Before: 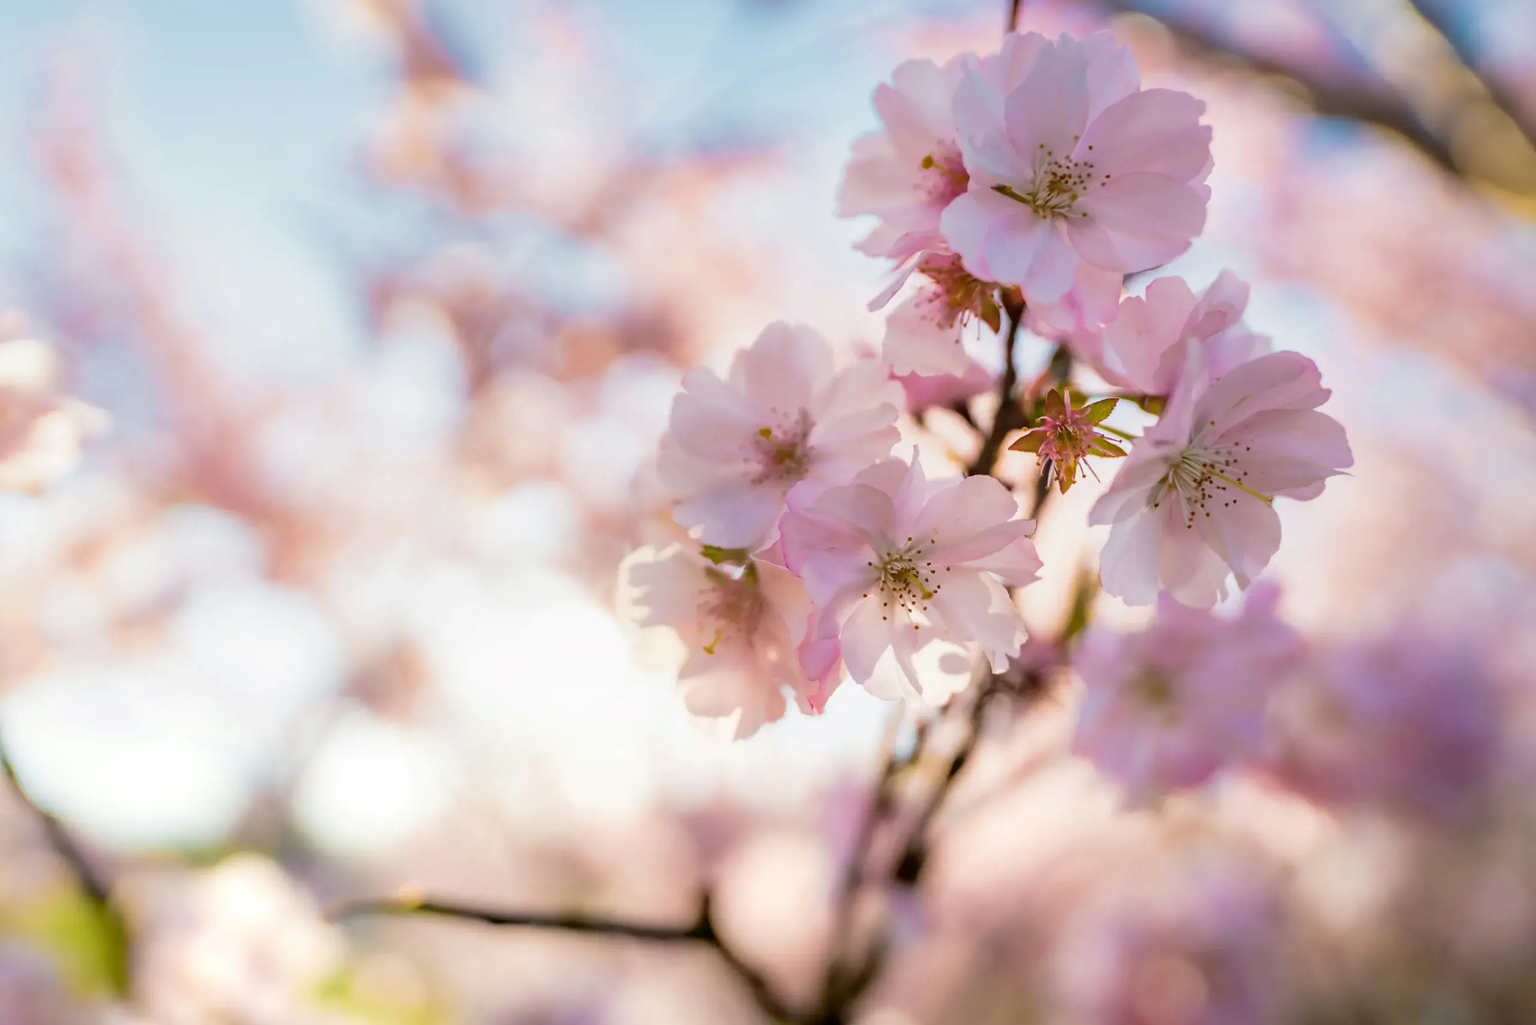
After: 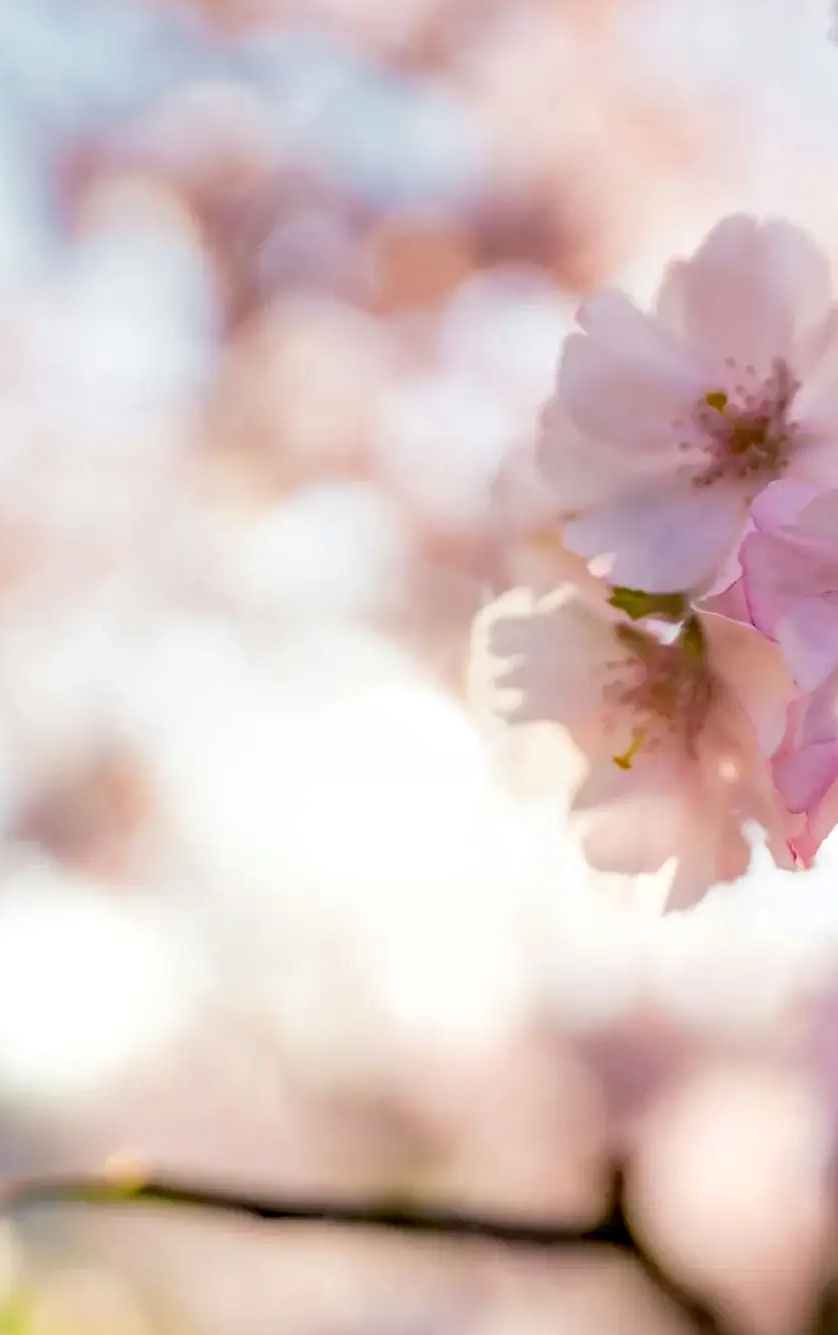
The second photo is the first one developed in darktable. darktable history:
crop and rotate: left 21.872%, top 18.842%, right 45.383%, bottom 2.986%
local contrast: on, module defaults
haze removal: adaptive false
